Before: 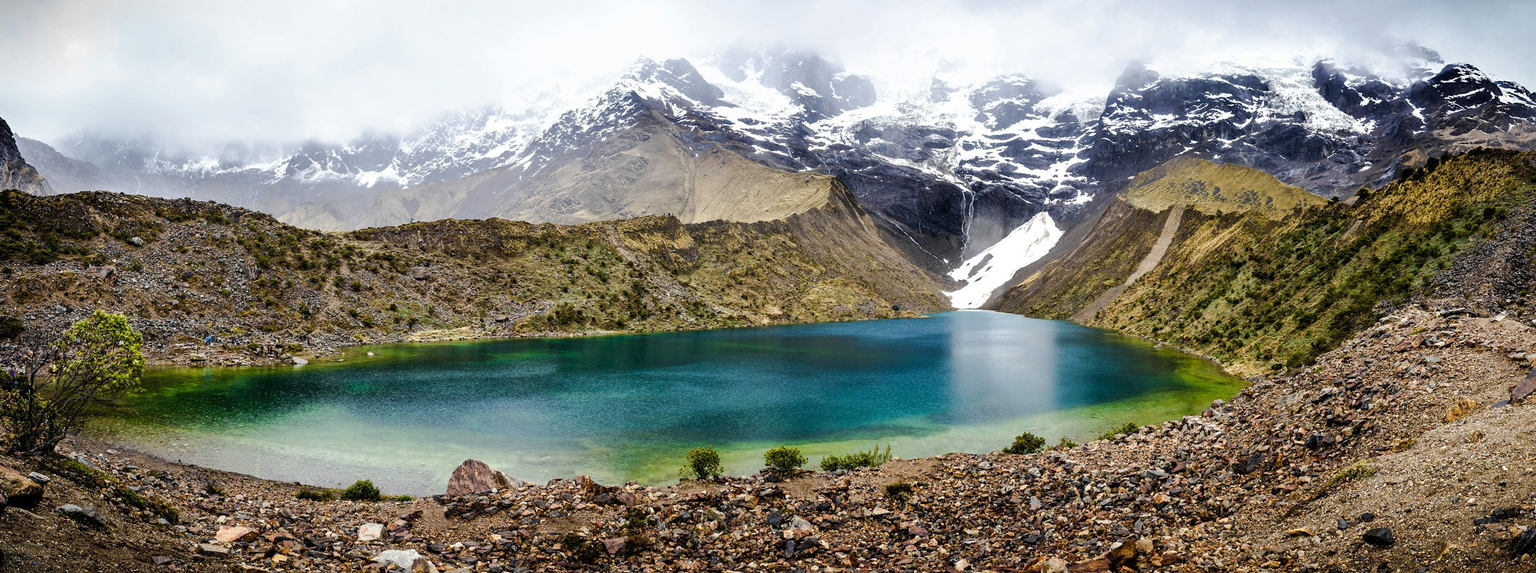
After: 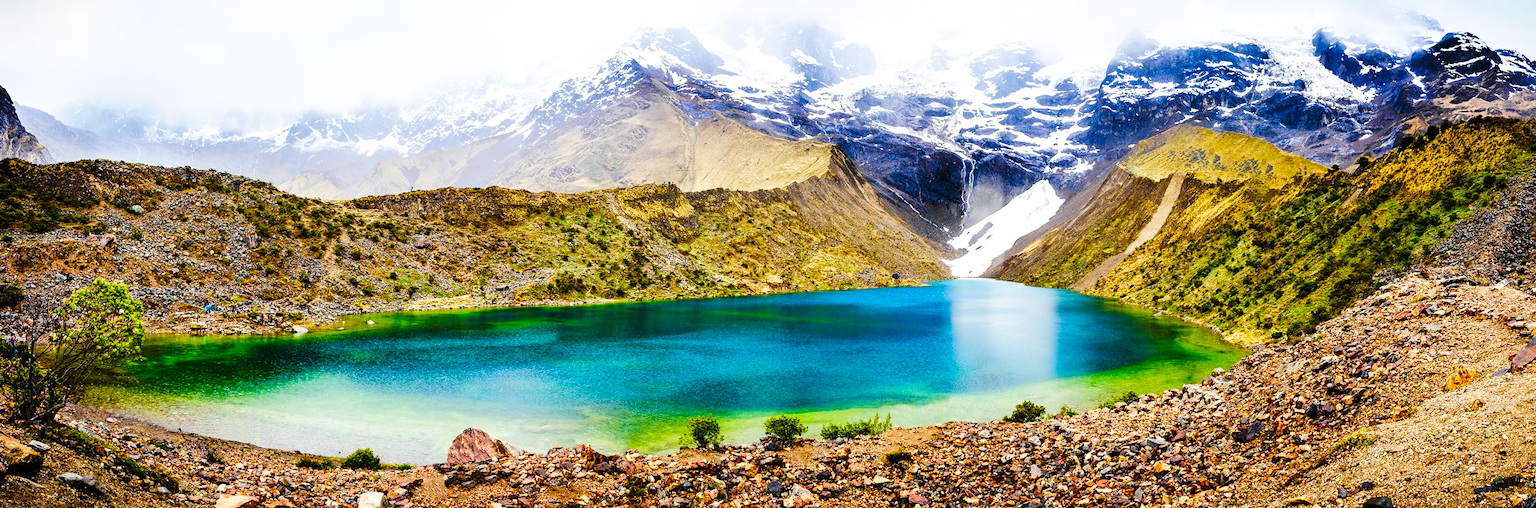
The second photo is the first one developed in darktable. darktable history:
crop and rotate: top 5.609%, bottom 5.609%
base curve: curves: ch0 [(0, 0) (0.028, 0.03) (0.121, 0.232) (0.46, 0.748) (0.859, 0.968) (1, 1)], preserve colors none
color correction: saturation 1.8
